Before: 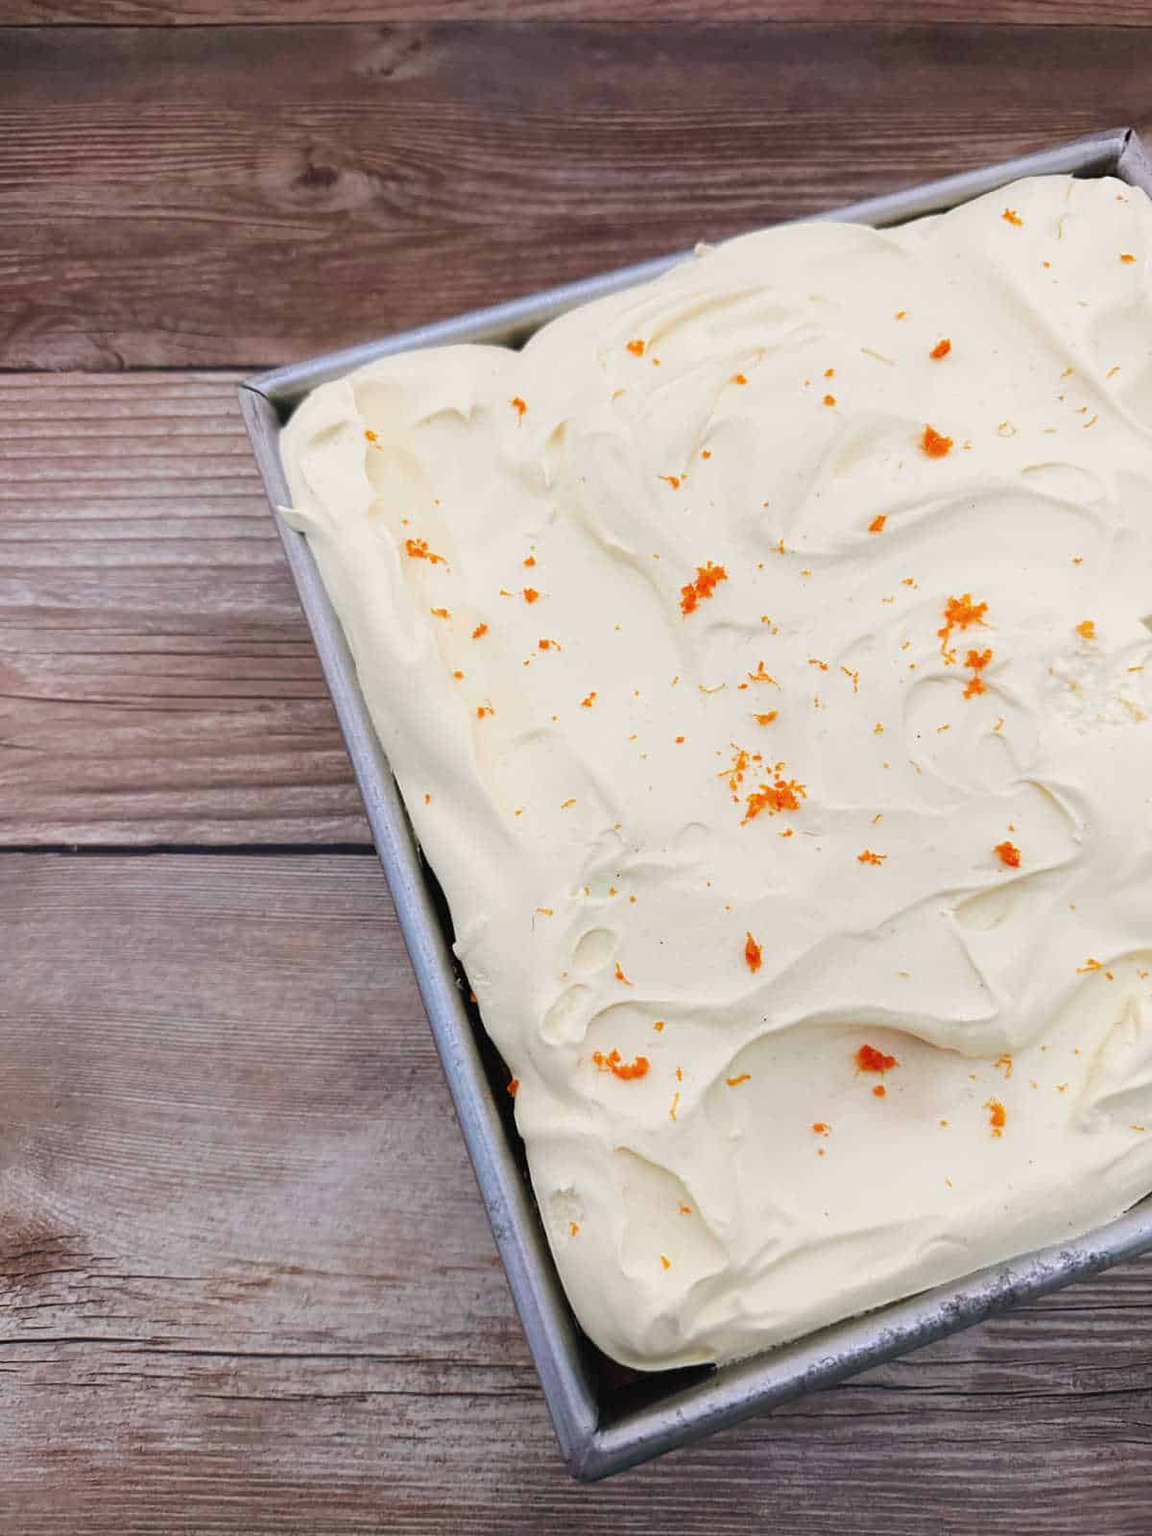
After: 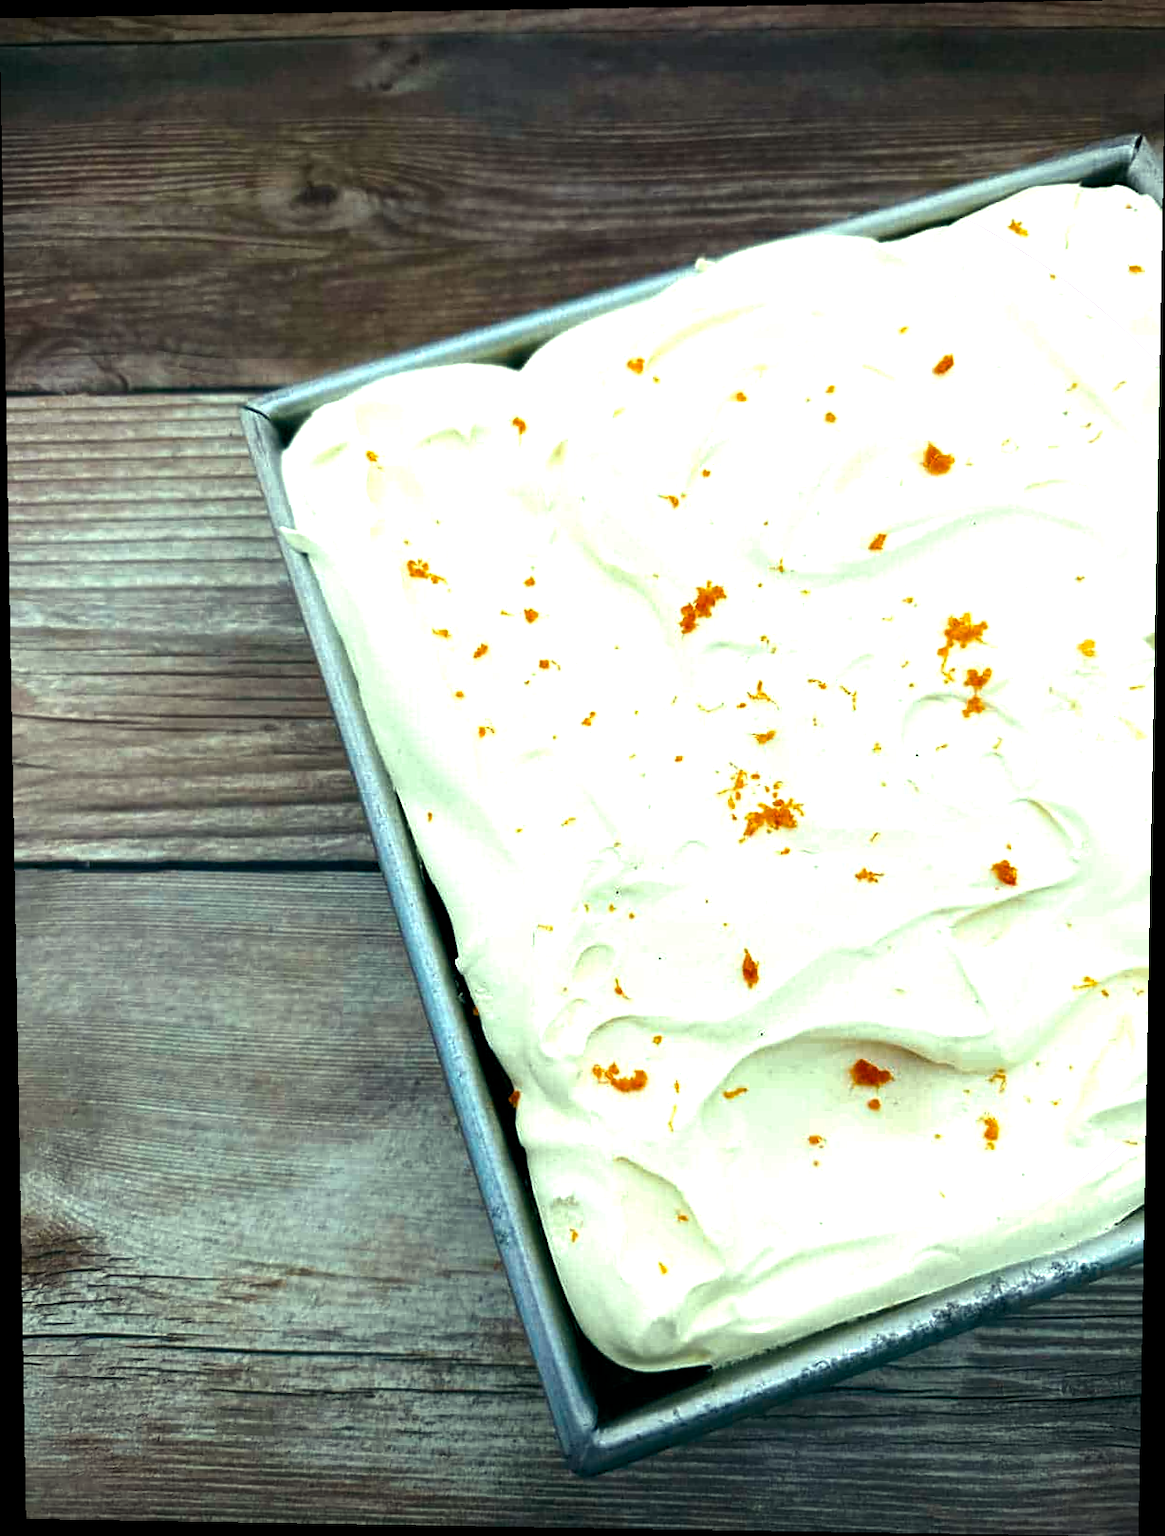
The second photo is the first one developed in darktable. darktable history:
tone curve: curves: ch0 [(0, 0) (0.8, 0.757) (1, 1)], color space Lab, linked channels, preserve colors none
color balance rgb: shadows lift › luminance -7.7%, shadows lift › chroma 2.13%, shadows lift › hue 165.27°, power › luminance -7.77%, power › chroma 1.1%, power › hue 215.88°, highlights gain › luminance 15.15%, highlights gain › chroma 7%, highlights gain › hue 125.57°, global offset › luminance -0.33%, global offset › chroma 0.11%, global offset › hue 165.27°, perceptual saturation grading › global saturation 24.42%, perceptual saturation grading › highlights -24.42%, perceptual saturation grading › mid-tones 24.42%, perceptual saturation grading › shadows 40%, perceptual brilliance grading › global brilliance -5%, perceptual brilliance grading › highlights 24.42%, perceptual brilliance grading › mid-tones 7%, perceptual brilliance grading › shadows -5%
rotate and perspective: lens shift (vertical) 0.048, lens shift (horizontal) -0.024, automatic cropping off
vignetting: fall-off start 97.23%, saturation -0.024, center (-0.033, -0.042), width/height ratio 1.179, unbound false
